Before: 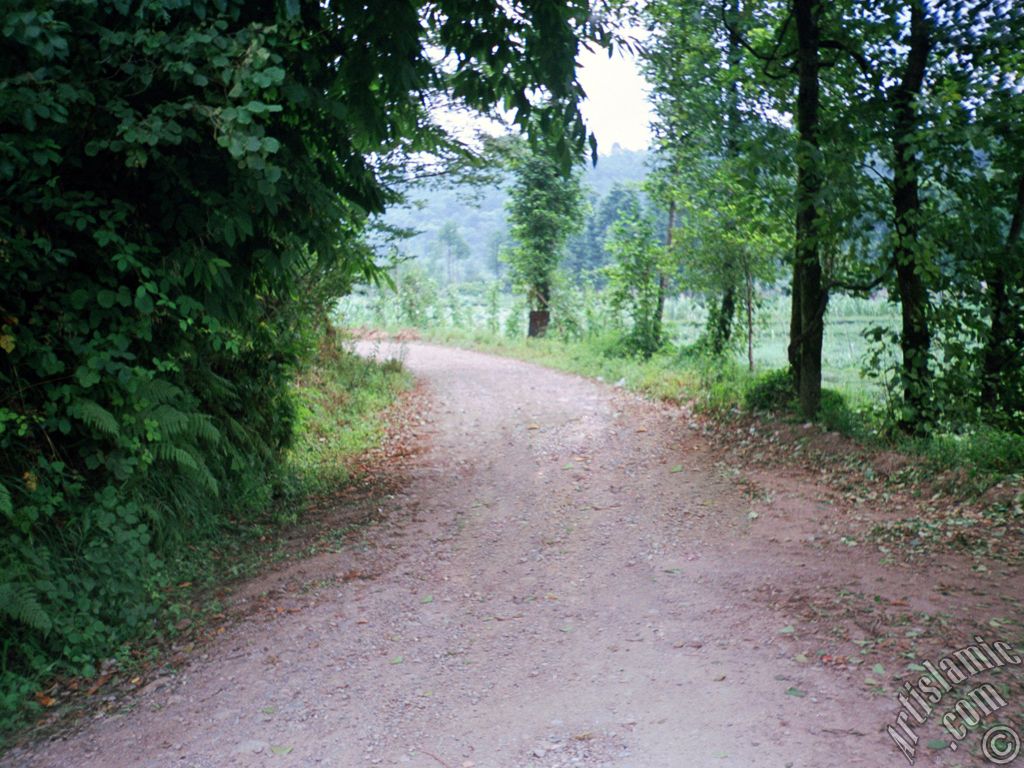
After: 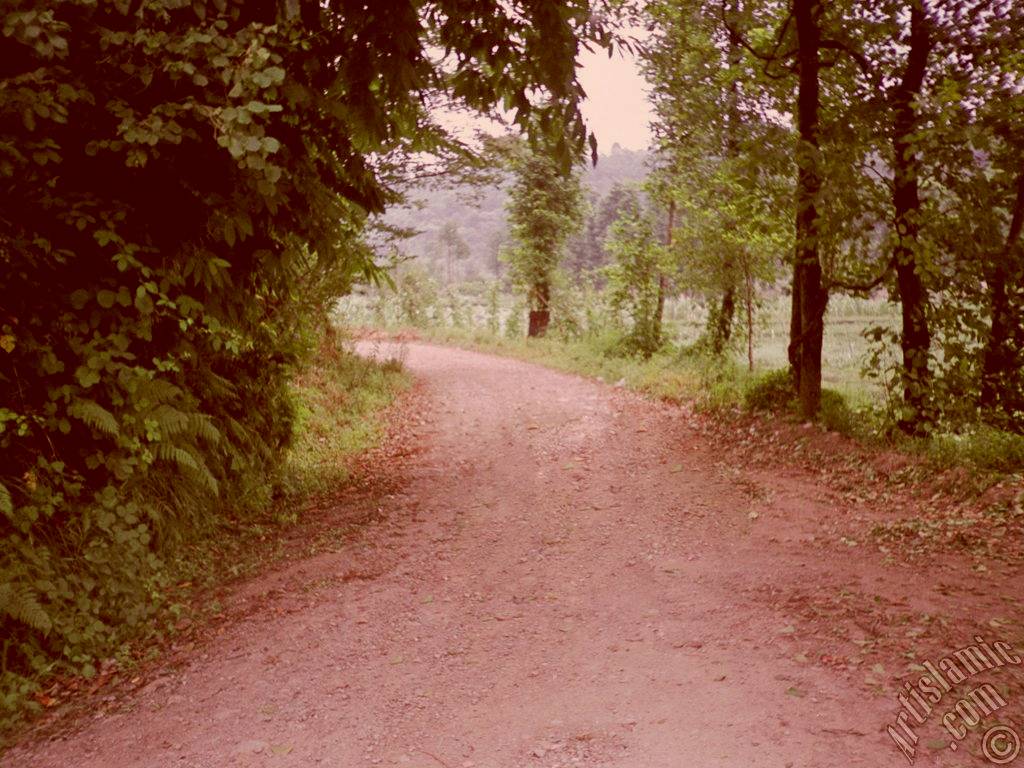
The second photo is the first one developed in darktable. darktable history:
tone equalizer: -8 EV 0.25 EV, -7 EV 0.417 EV, -6 EV 0.417 EV, -5 EV 0.25 EV, -3 EV -0.25 EV, -2 EV -0.417 EV, -1 EV -0.417 EV, +0 EV -0.25 EV, edges refinement/feathering 500, mask exposure compensation -1.57 EV, preserve details guided filter
color correction: highlights a* 9.03, highlights b* 8.71, shadows a* 40, shadows b* 40, saturation 0.8
